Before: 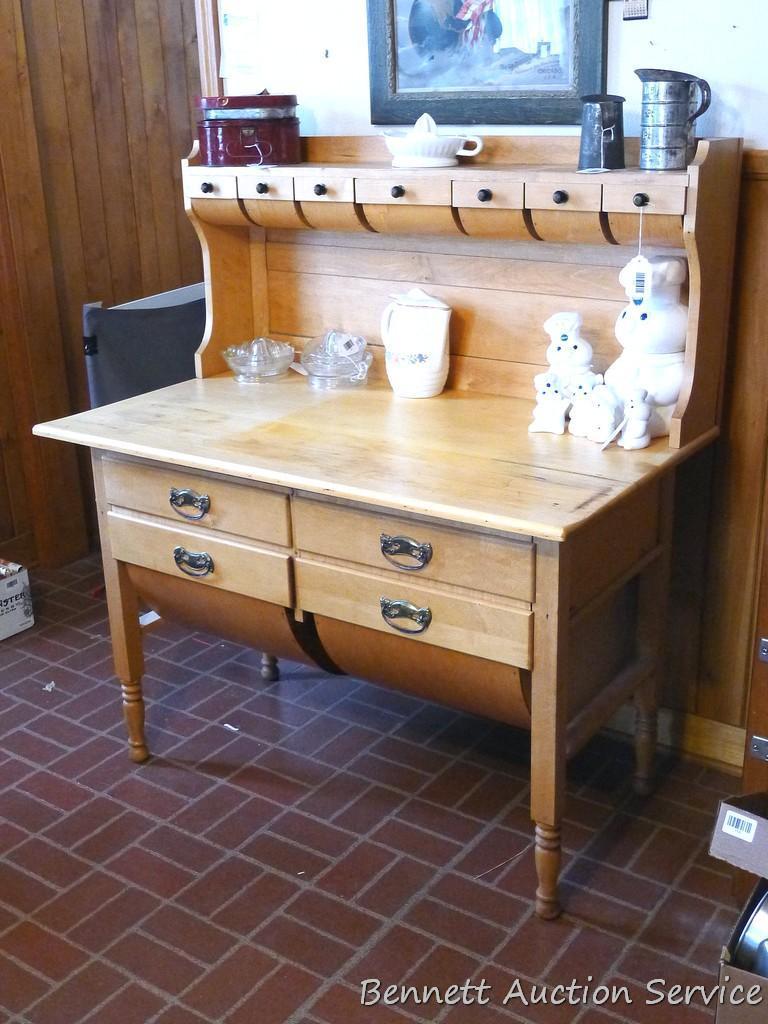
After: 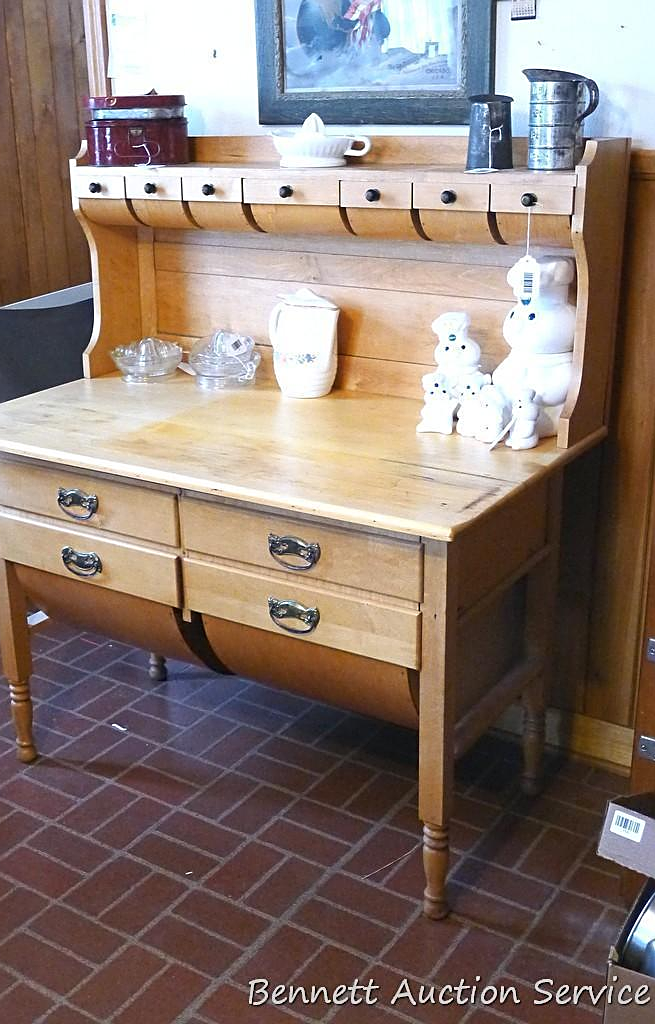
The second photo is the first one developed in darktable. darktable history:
sharpen: on, module defaults
crop and rotate: left 14.7%
